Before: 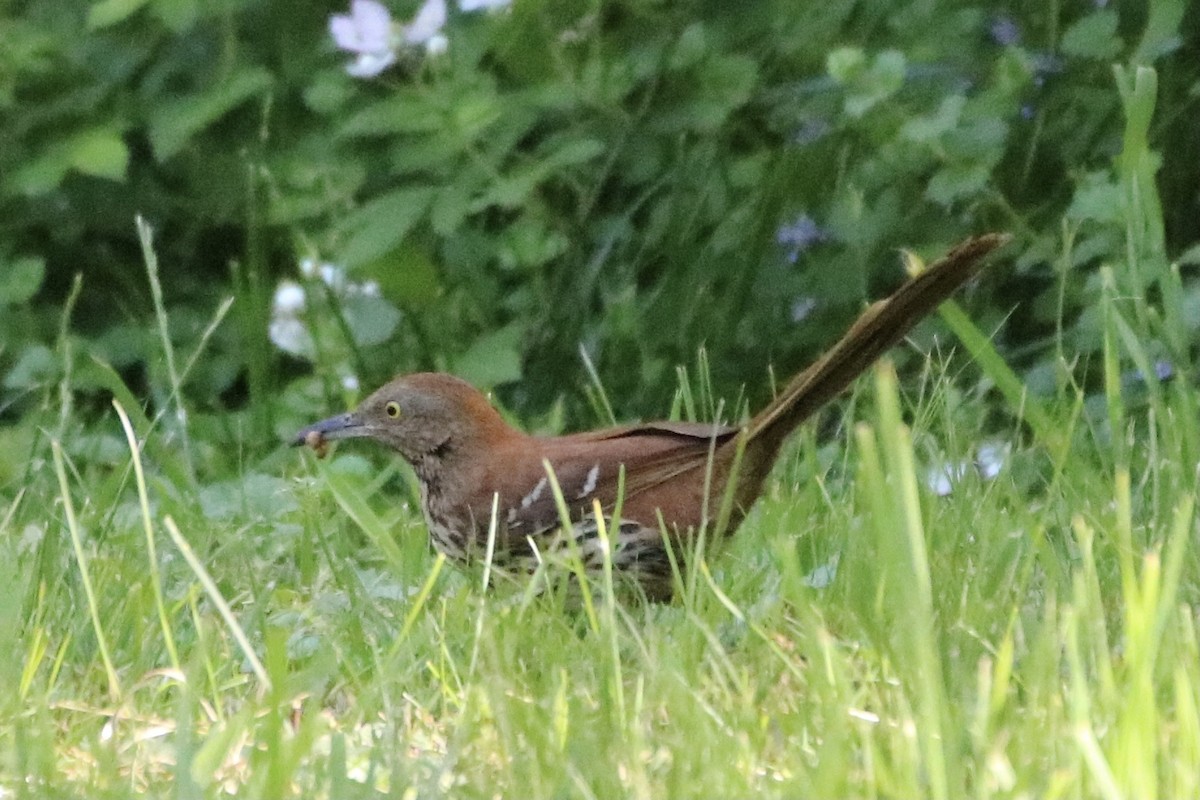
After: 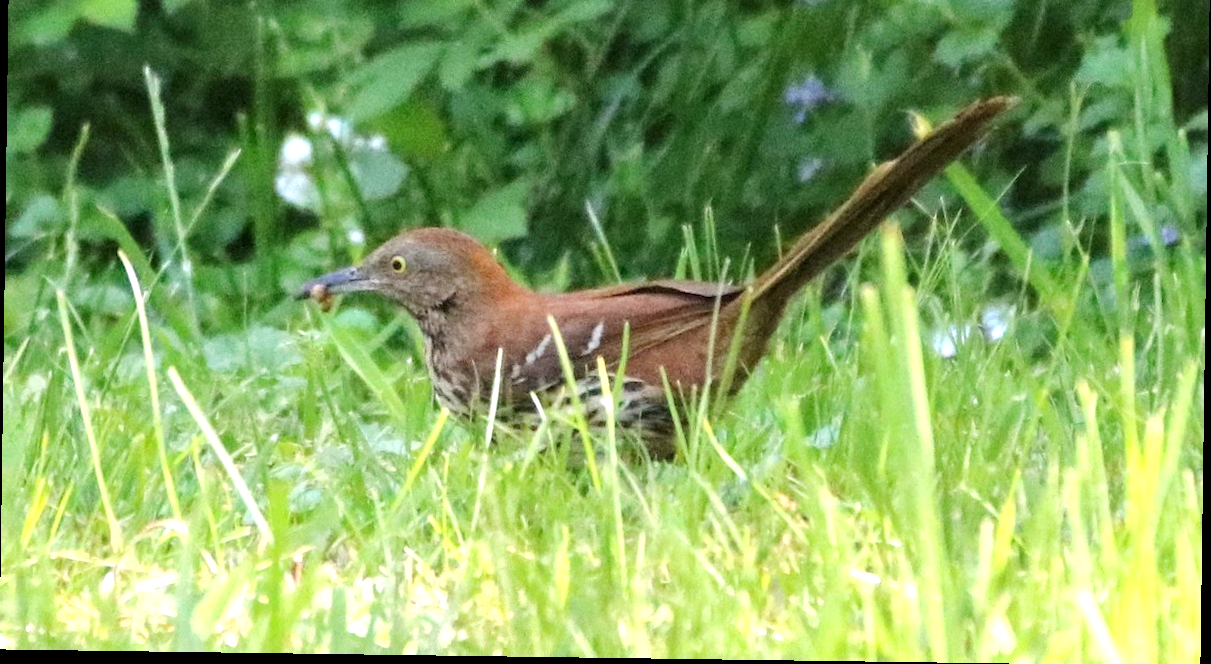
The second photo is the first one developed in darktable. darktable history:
crop and rotate: top 18.507%
exposure: exposure 0.669 EV, compensate highlight preservation false
local contrast: highlights 100%, shadows 100%, detail 120%, midtone range 0.2
rotate and perspective: rotation 0.8°, automatic cropping off
